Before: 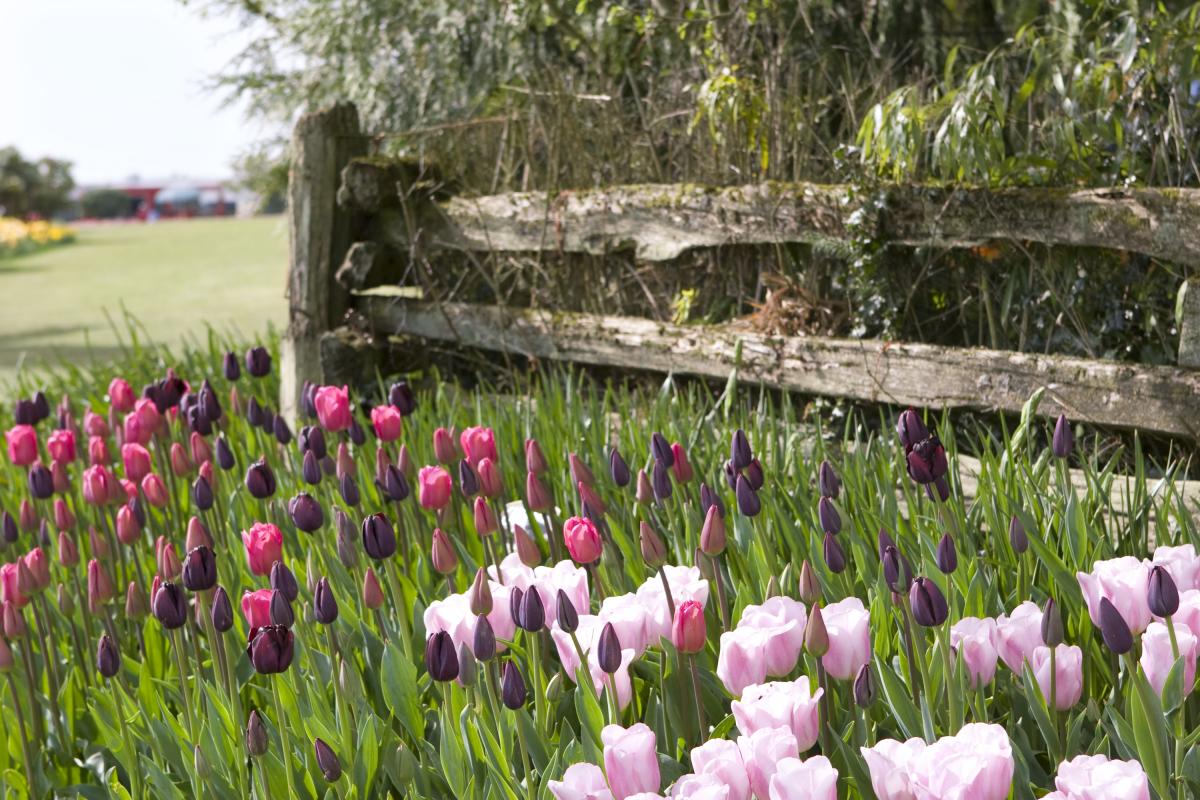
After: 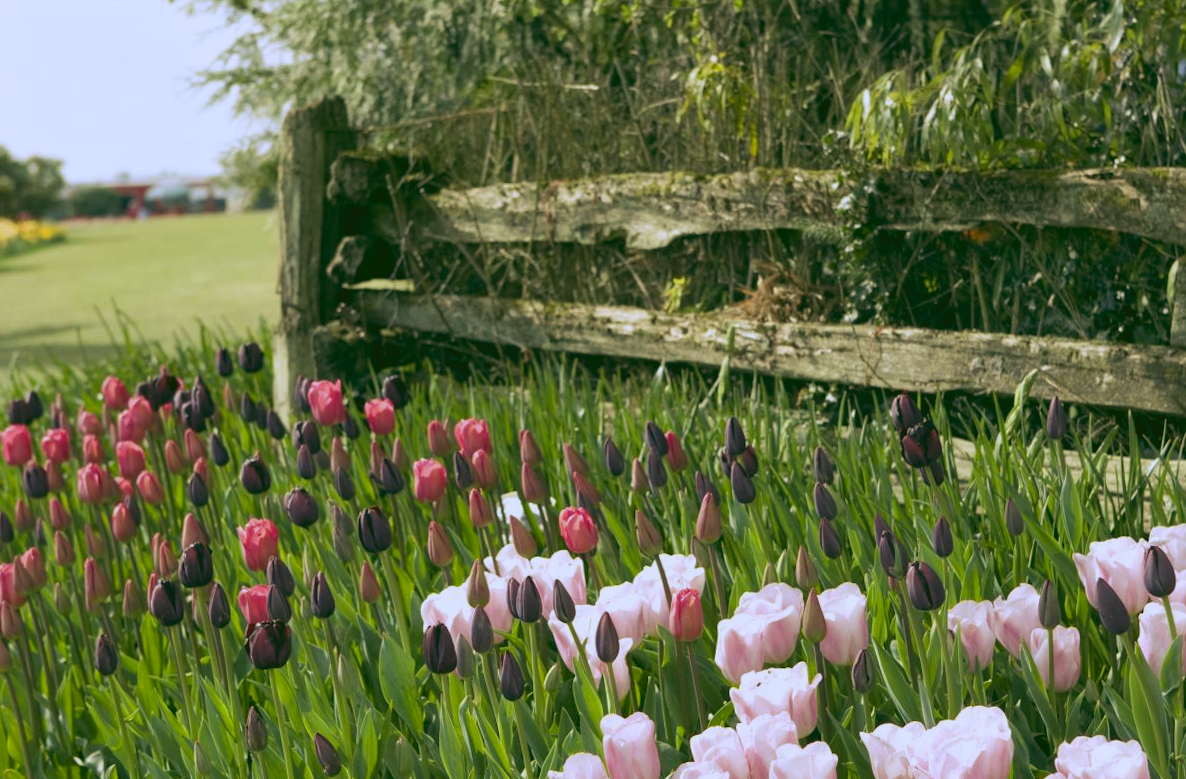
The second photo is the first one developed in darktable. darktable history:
rotate and perspective: rotation -1°, crop left 0.011, crop right 0.989, crop top 0.025, crop bottom 0.975
white balance: emerald 1
rgb curve: curves: ch0 [(0.123, 0.061) (0.995, 0.887)]; ch1 [(0.06, 0.116) (1, 0.906)]; ch2 [(0, 0) (0.824, 0.69) (1, 1)], mode RGB, independent channels, compensate middle gray true
